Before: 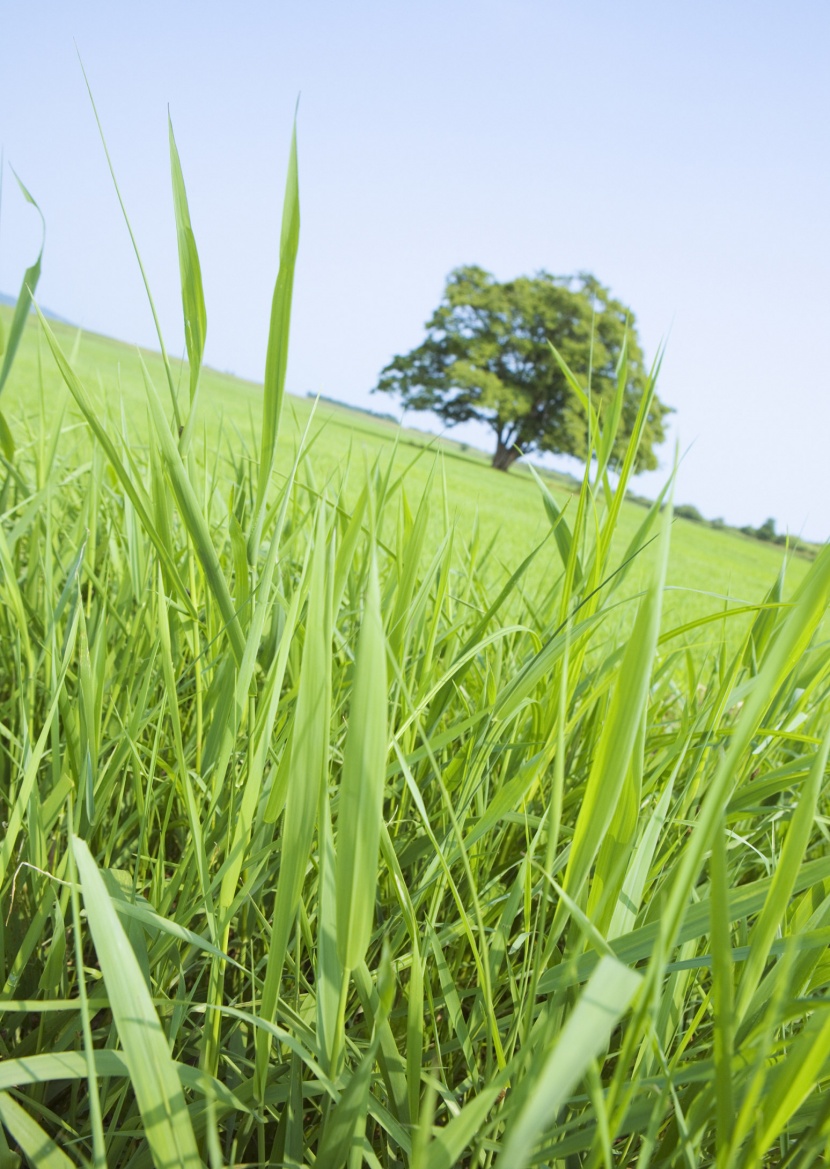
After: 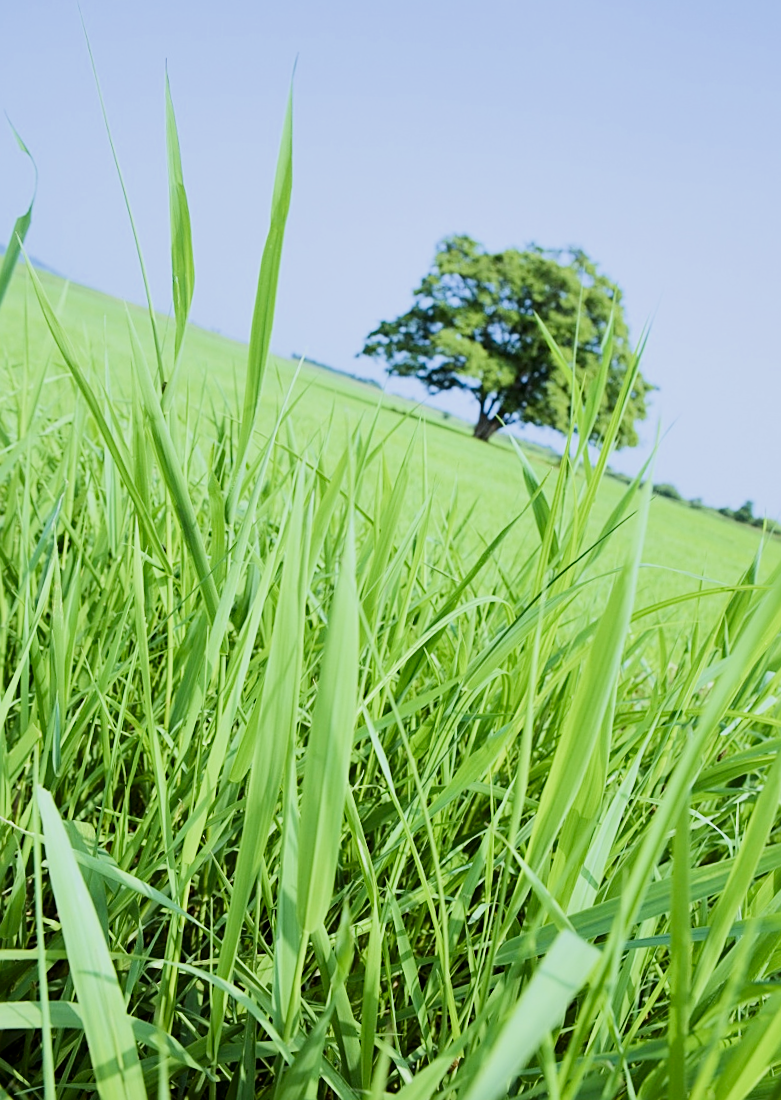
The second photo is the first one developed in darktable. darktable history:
crop and rotate: angle -2.58°
color calibration: x 0.367, y 0.379, temperature 4402.89 K
shadows and highlights: shadows 52.08, highlights -28.66, highlights color adjustment 41.17%, soften with gaussian
exposure: black level correction 0.005, exposure 0.416 EV, compensate highlight preservation false
color balance rgb: perceptual saturation grading › global saturation -2.687%, perceptual saturation grading › shadows -3.172%, global vibrance 10.143%, saturation formula JzAzBz (2021)
contrast brightness saturation: contrast 0.209, brightness -0.114, saturation 0.209
sharpen: radius 1.955
filmic rgb: black relative exposure -7.2 EV, white relative exposure 5.37 EV, hardness 3.02, add noise in highlights 0.001, color science v3 (2019), use custom middle-gray values true, contrast in highlights soft
